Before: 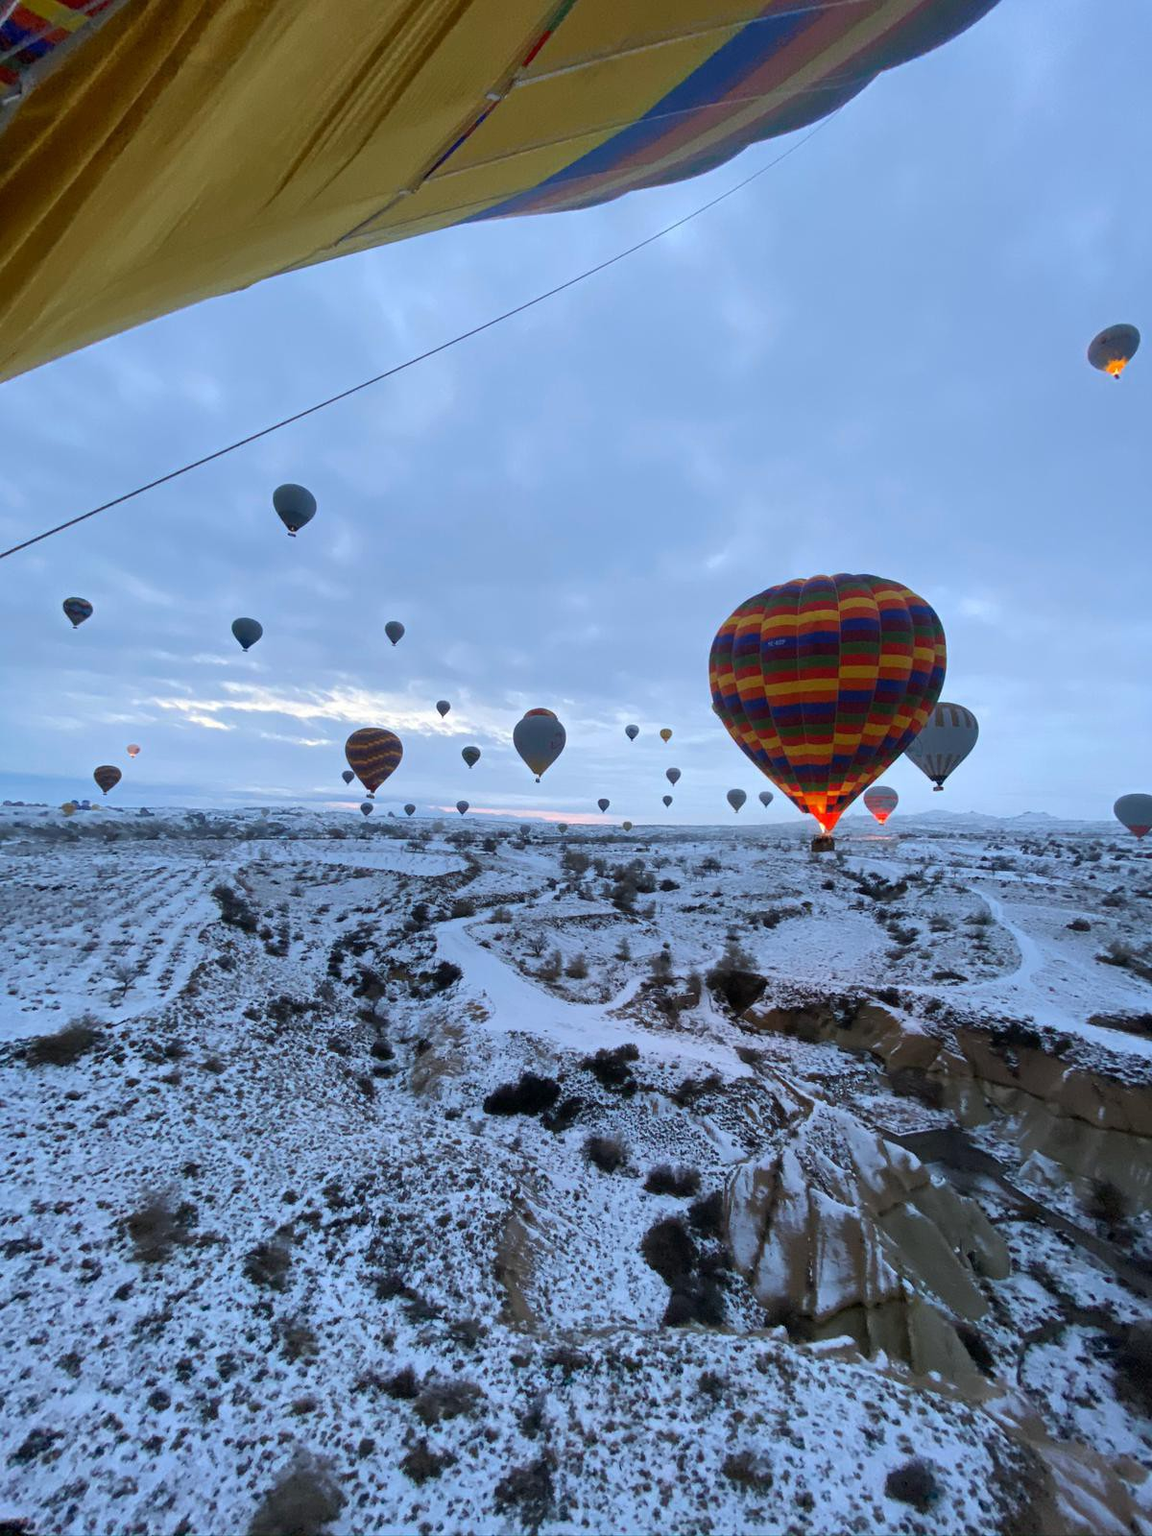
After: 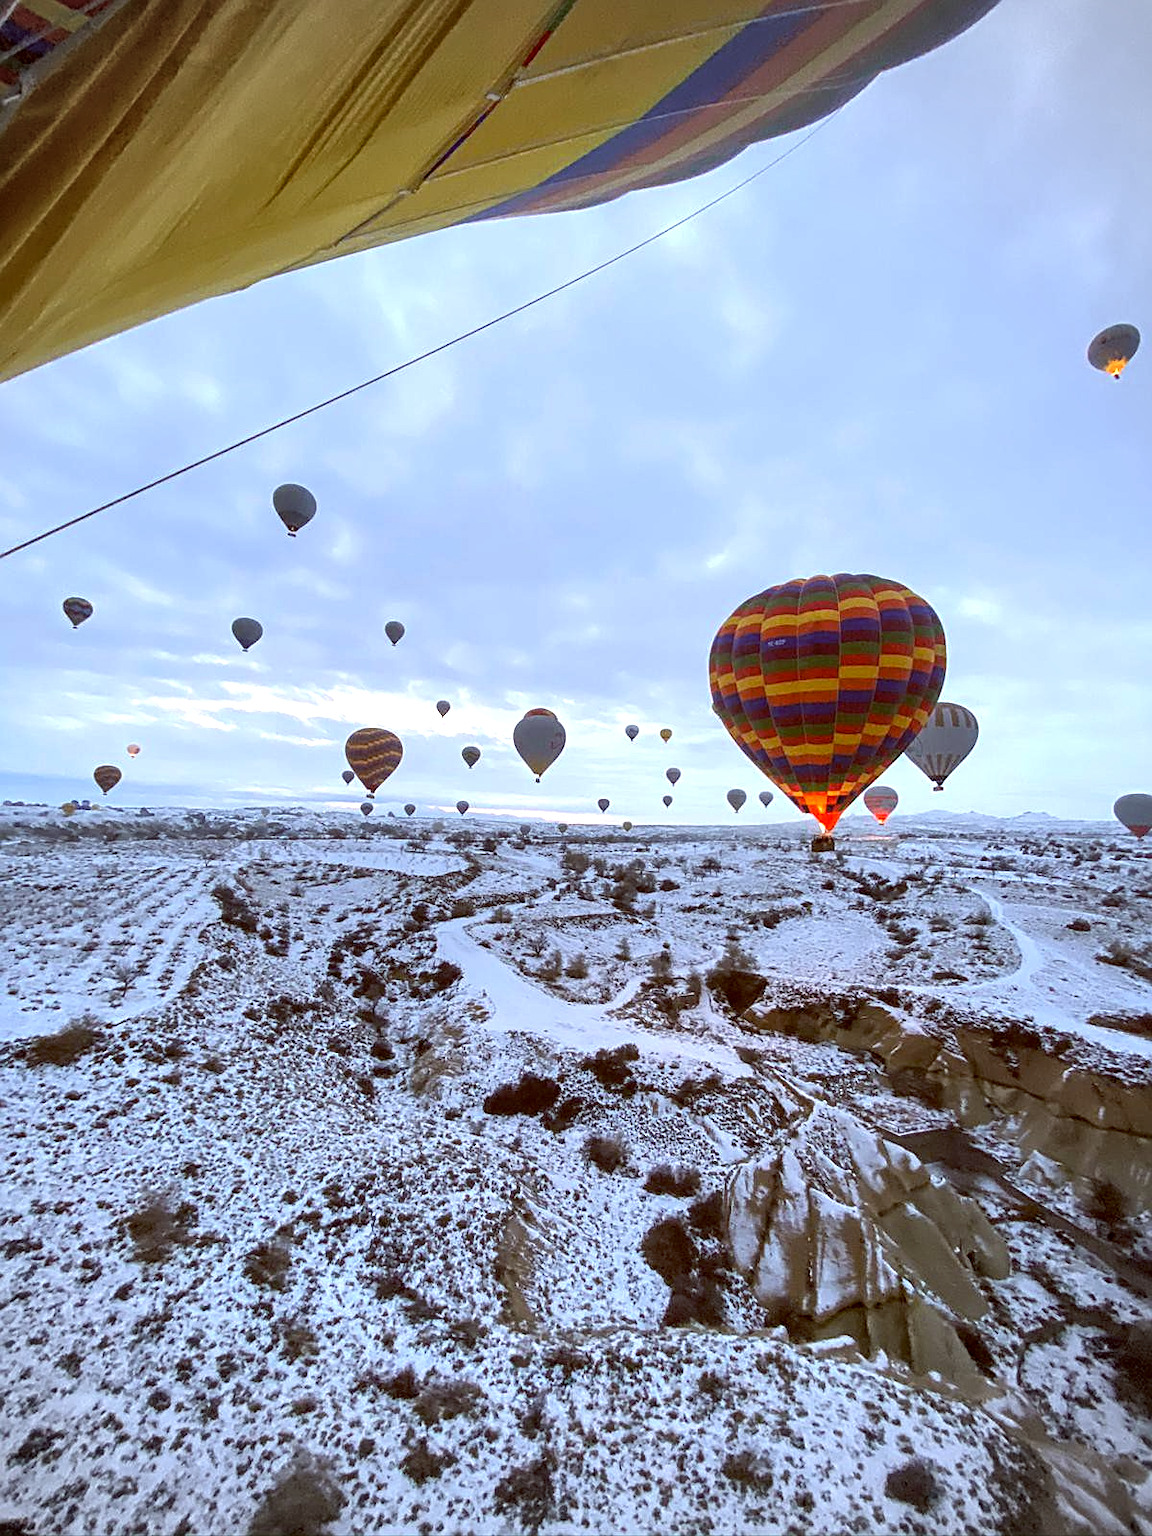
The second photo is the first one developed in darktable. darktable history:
sharpen: on, module defaults
color balance: lift [1.001, 1.007, 1, 0.993], gamma [1.023, 1.026, 1.01, 0.974], gain [0.964, 1.059, 1.073, 0.927]
vignetting: fall-off radius 45%, brightness -0.33
color correction: highlights a* 3.12, highlights b* -1.55, shadows a* -0.101, shadows b* 2.52, saturation 0.98
white balance: red 0.976, blue 1.04
local contrast: on, module defaults
exposure: black level correction 0, exposure 0.7 EV, compensate exposure bias true, compensate highlight preservation false
